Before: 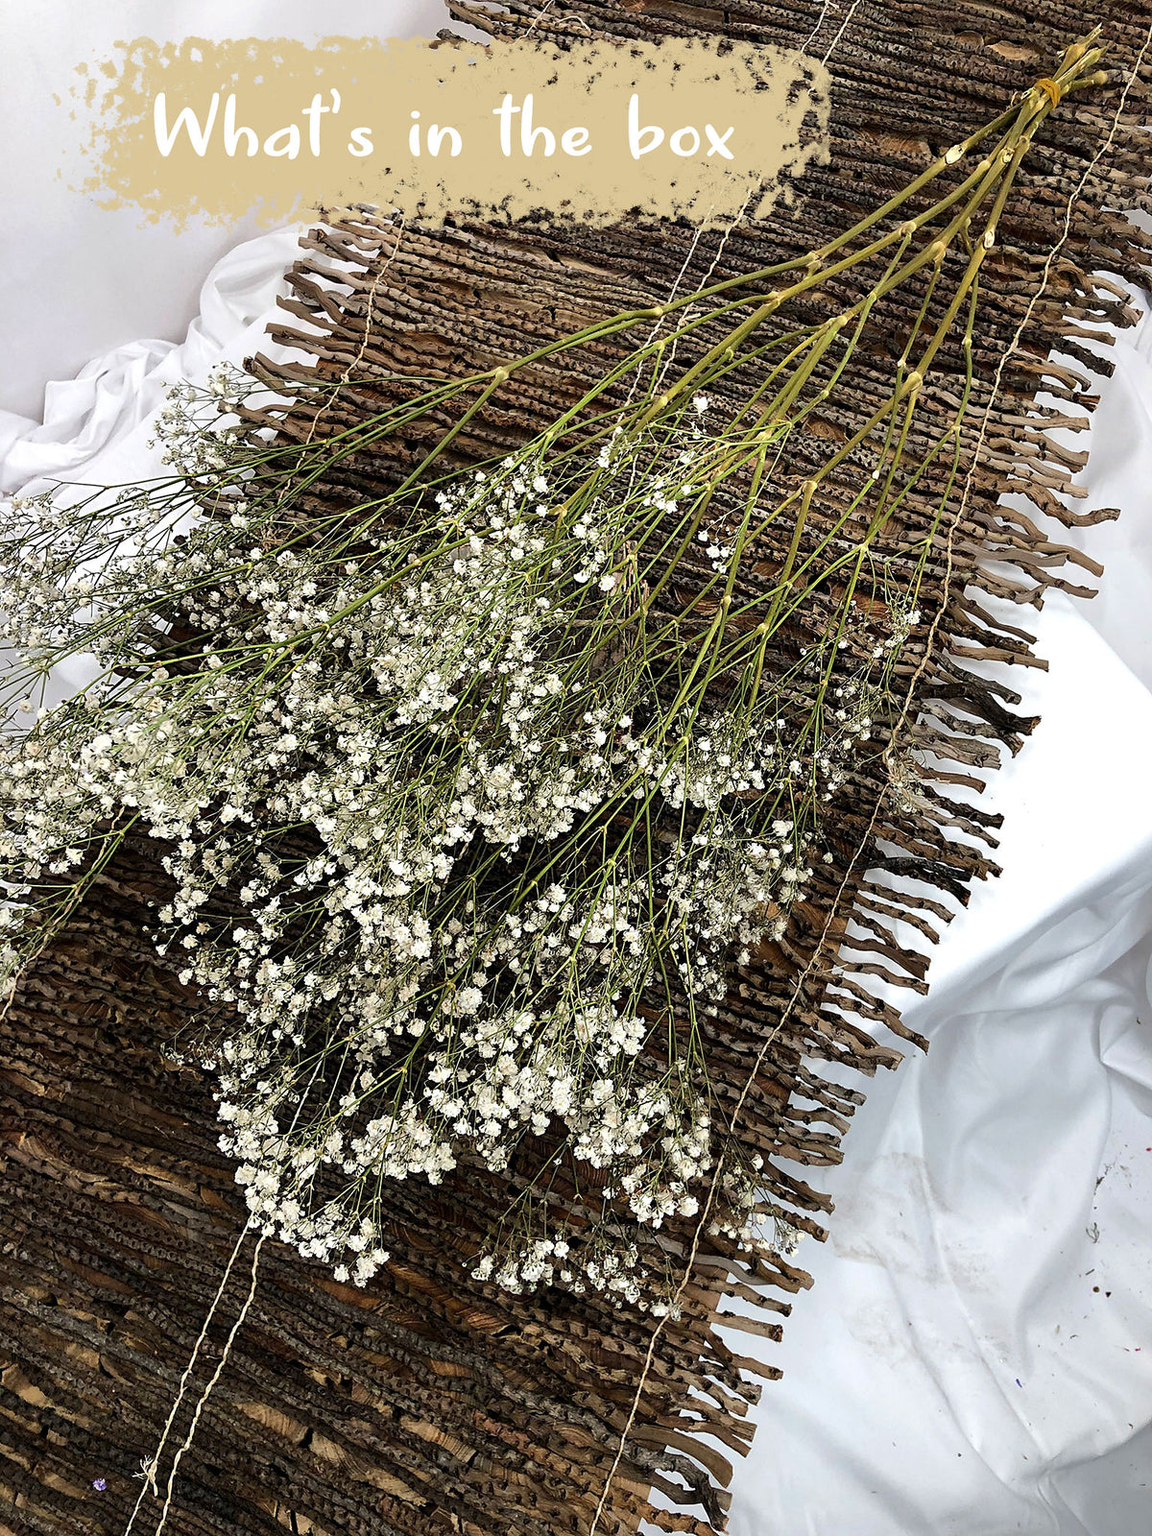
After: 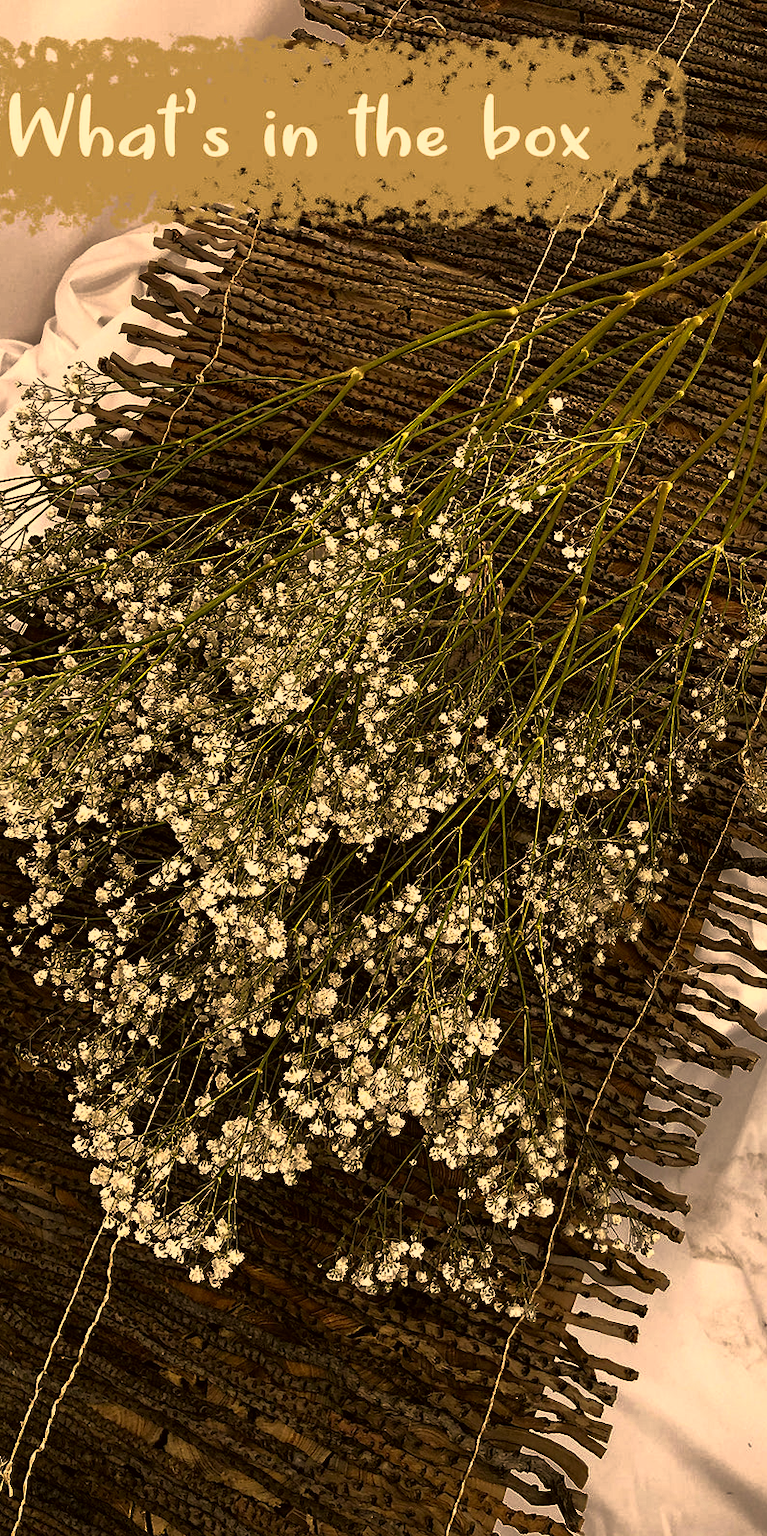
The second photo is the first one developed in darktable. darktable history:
color correction: highlights a* 17.94, highlights b* 35.39, shadows a* 1.48, shadows b* 6.42, saturation 1.01
crop and rotate: left 12.648%, right 20.685%
base curve: curves: ch0 [(0, 0) (0.564, 0.291) (0.802, 0.731) (1, 1)]
